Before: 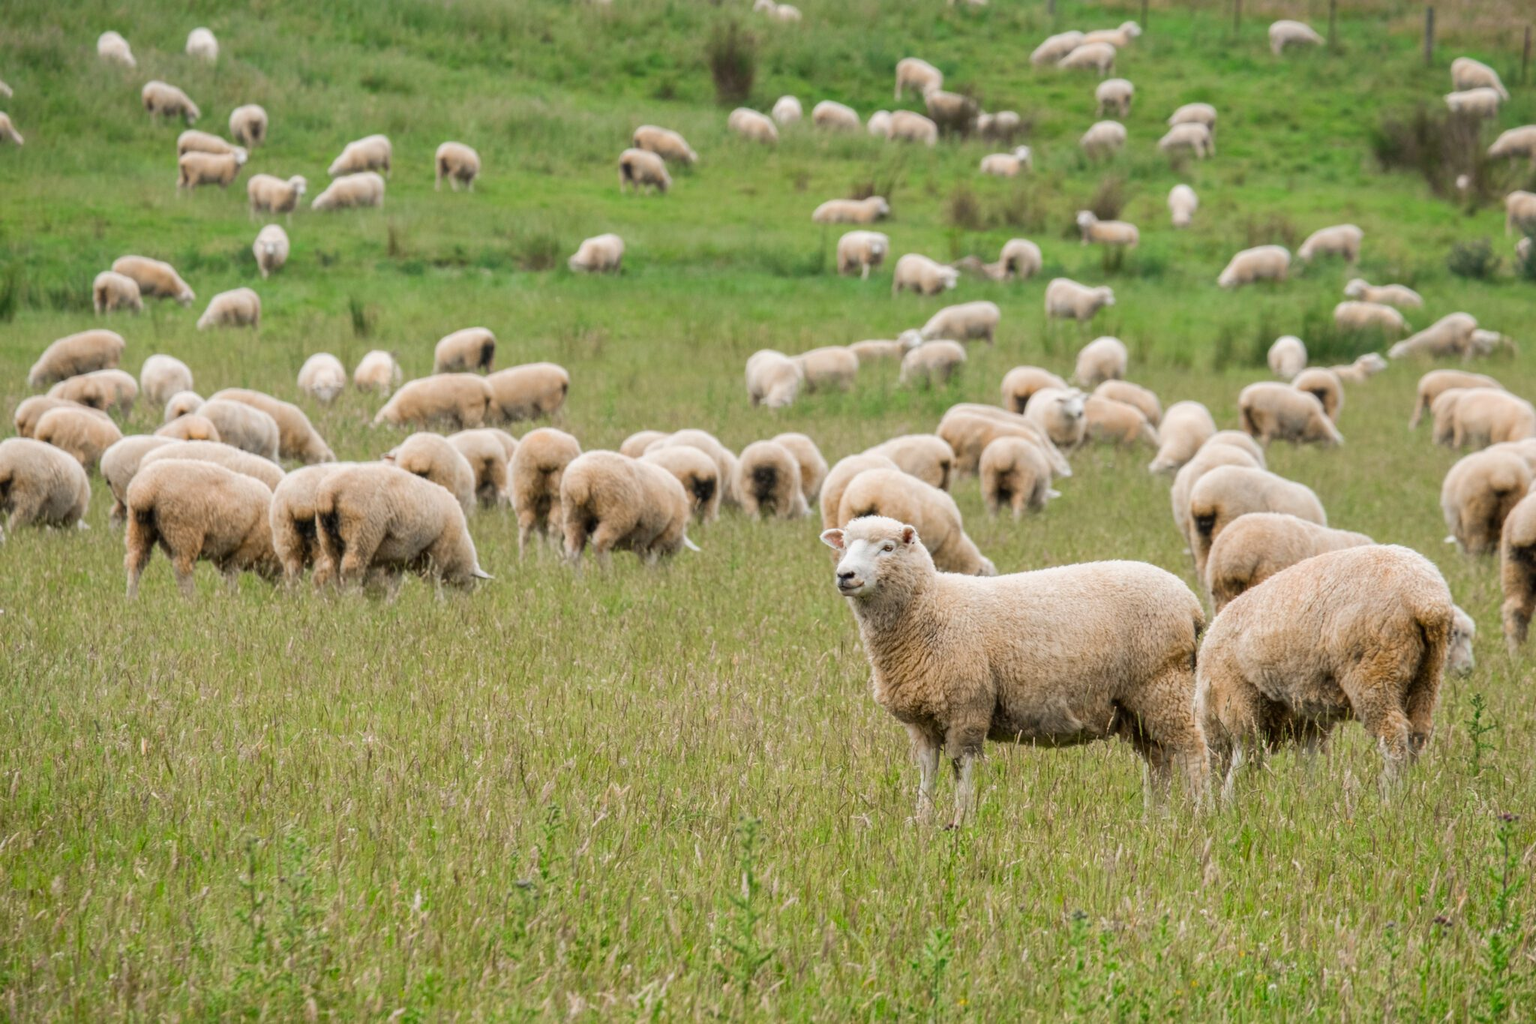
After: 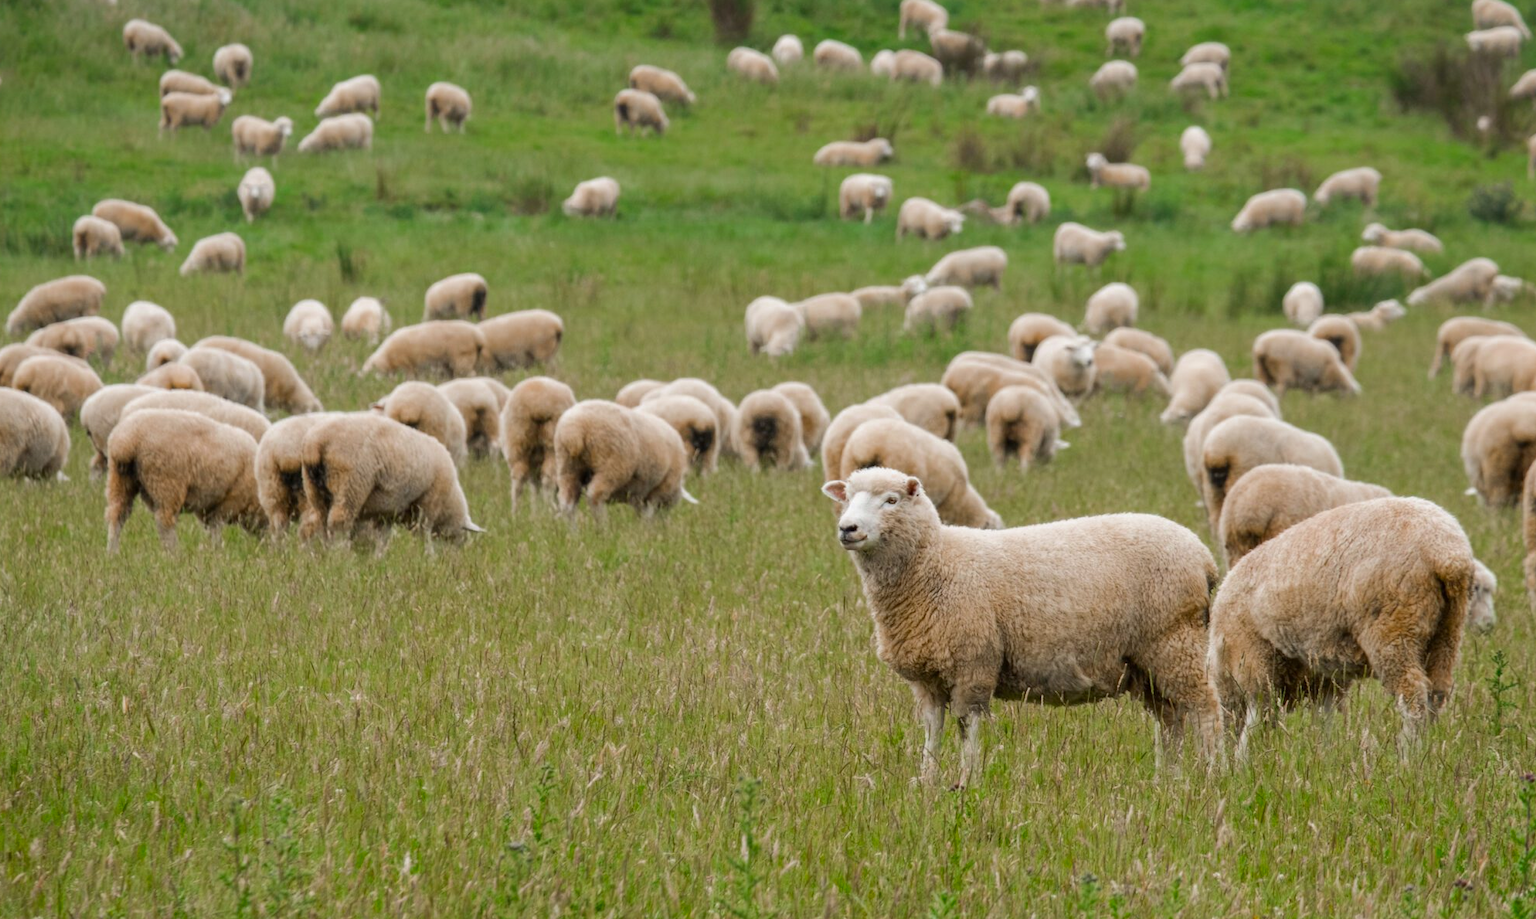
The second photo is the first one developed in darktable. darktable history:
crop: left 1.507%, top 6.147%, right 1.379%, bottom 6.637%
color zones: curves: ch0 [(0.27, 0.396) (0.563, 0.504) (0.75, 0.5) (0.787, 0.307)]
